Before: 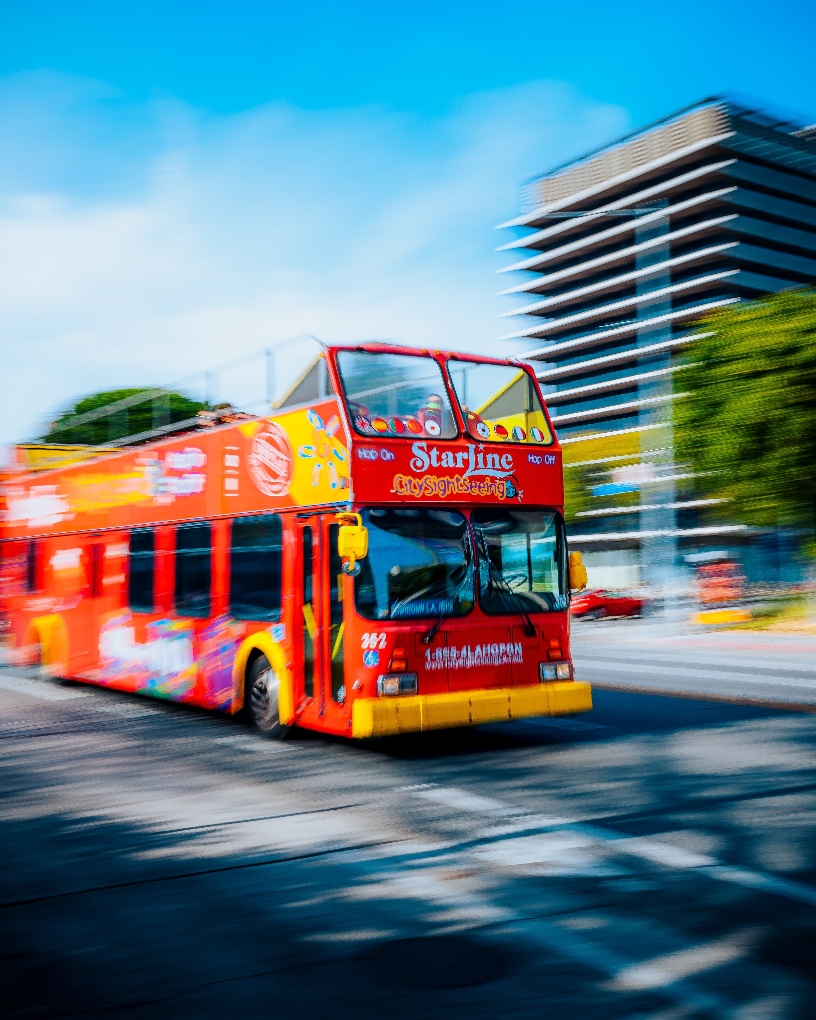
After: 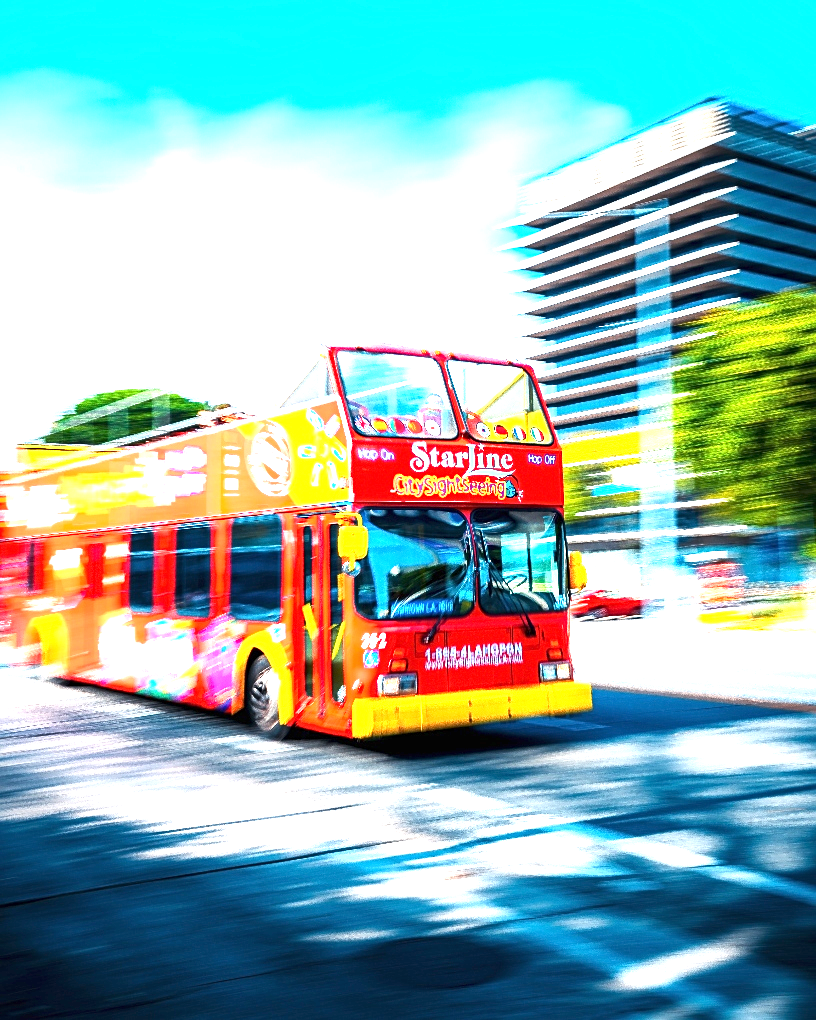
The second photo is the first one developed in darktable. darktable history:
sharpen: amount 0.209
exposure: black level correction 0, exposure 1.943 EV, compensate highlight preservation false
